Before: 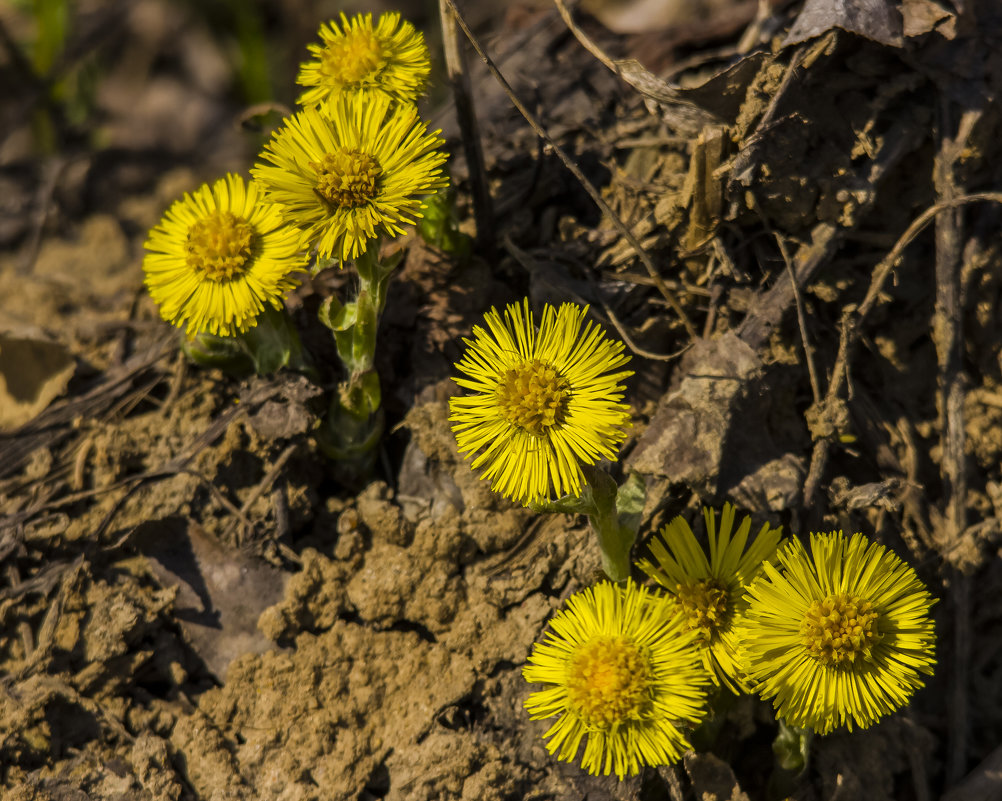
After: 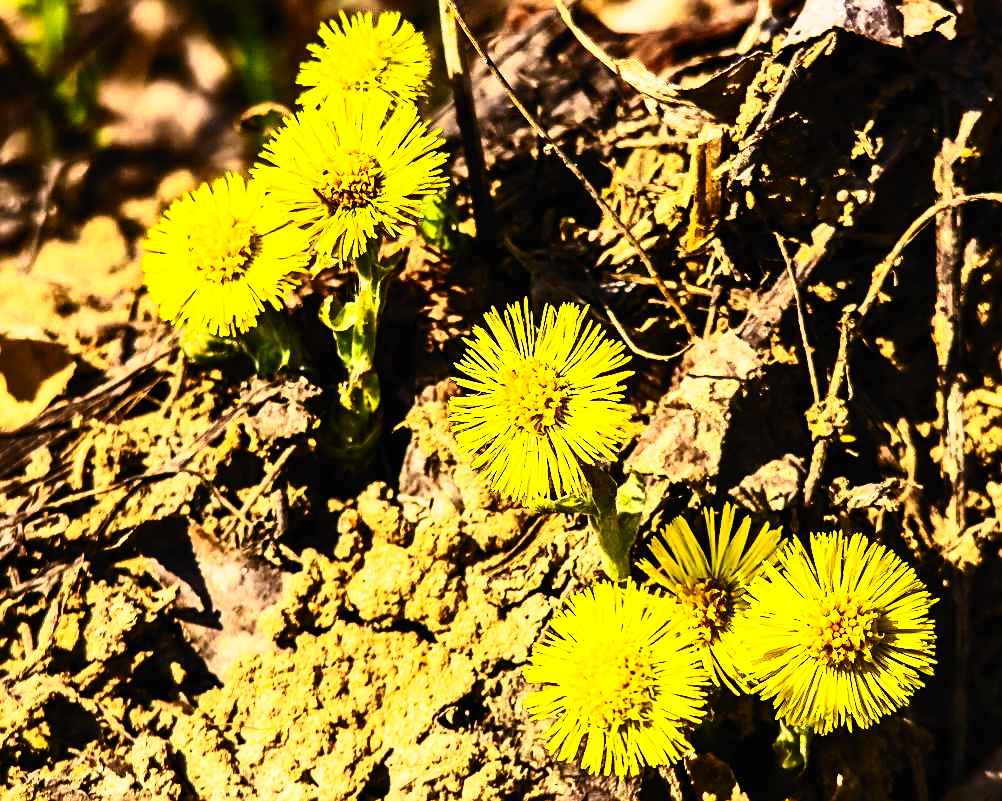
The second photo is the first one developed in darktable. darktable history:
contrast brightness saturation: contrast 0.623, brightness 0.324, saturation 0.144
base curve: curves: ch0 [(0, 0) (0.007, 0.004) (0.027, 0.03) (0.046, 0.07) (0.207, 0.54) (0.442, 0.872) (0.673, 0.972) (1, 1)], preserve colors none
sharpen: on, module defaults
